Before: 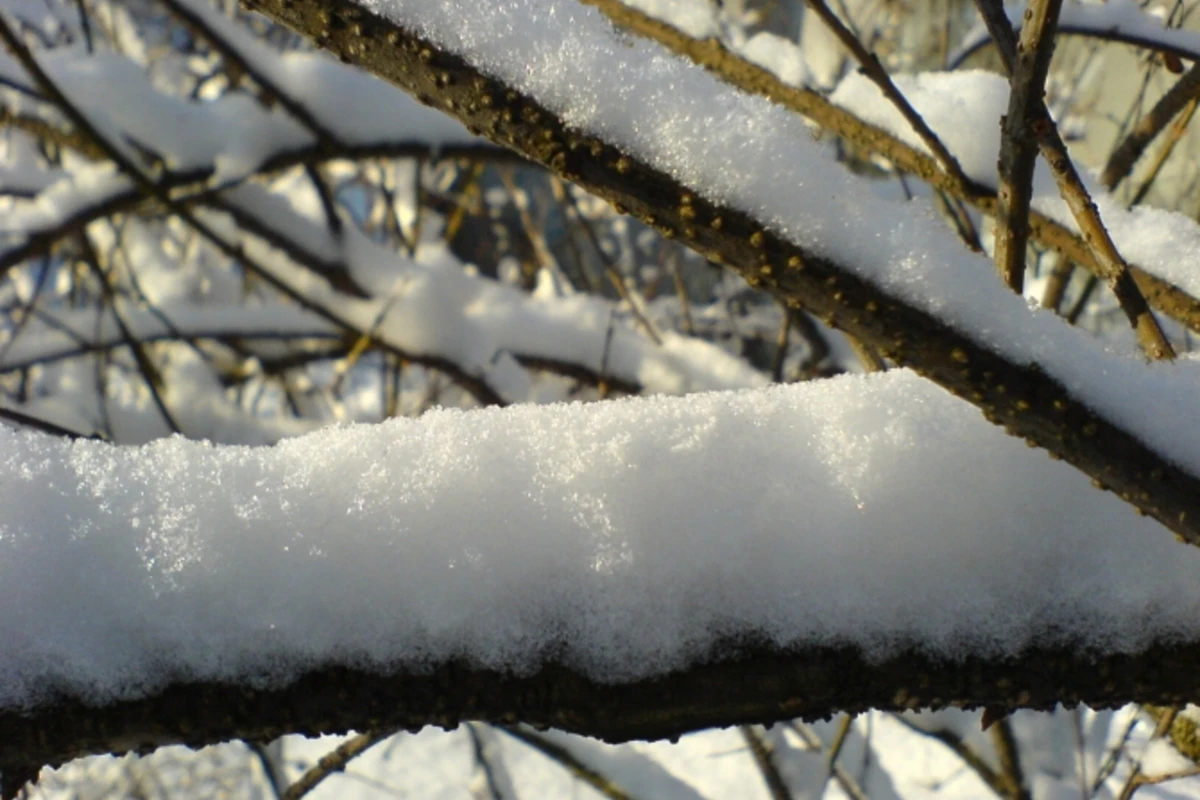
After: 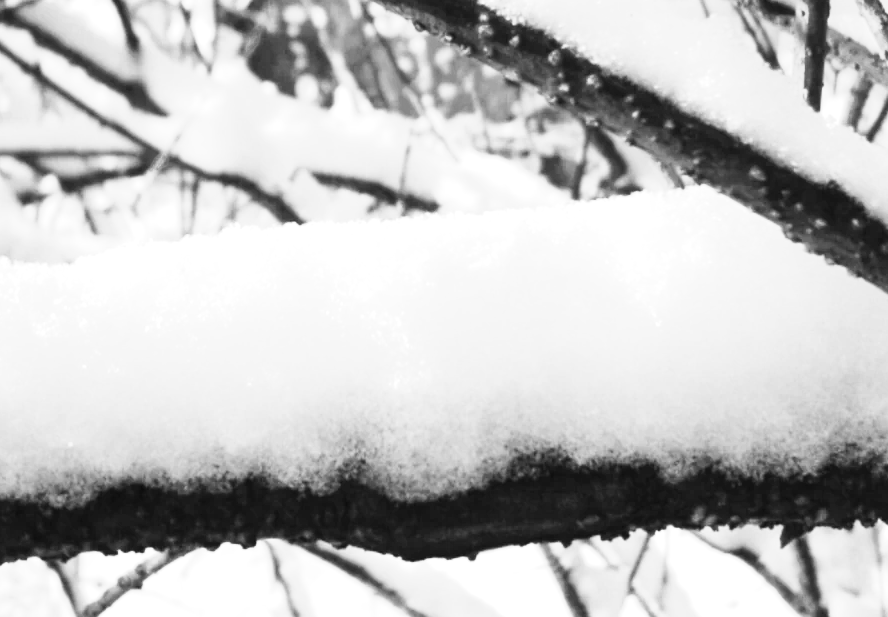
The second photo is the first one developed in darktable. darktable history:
crop: left 16.871%, top 22.857%, right 9.116%
tone curve: curves: ch0 [(0, 0) (0.003, 0.004) (0.011, 0.016) (0.025, 0.035) (0.044, 0.062) (0.069, 0.097) (0.1, 0.143) (0.136, 0.205) (0.177, 0.276) (0.224, 0.36) (0.277, 0.461) (0.335, 0.584) (0.399, 0.686) (0.468, 0.783) (0.543, 0.868) (0.623, 0.927) (0.709, 0.96) (0.801, 0.974) (0.898, 0.986) (1, 1)], preserve colors none
monochrome: a 0, b 0, size 0.5, highlights 0.57
tone equalizer: on, module defaults
exposure: black level correction 0, exposure 0.7 EV, compensate exposure bias true, compensate highlight preservation false
